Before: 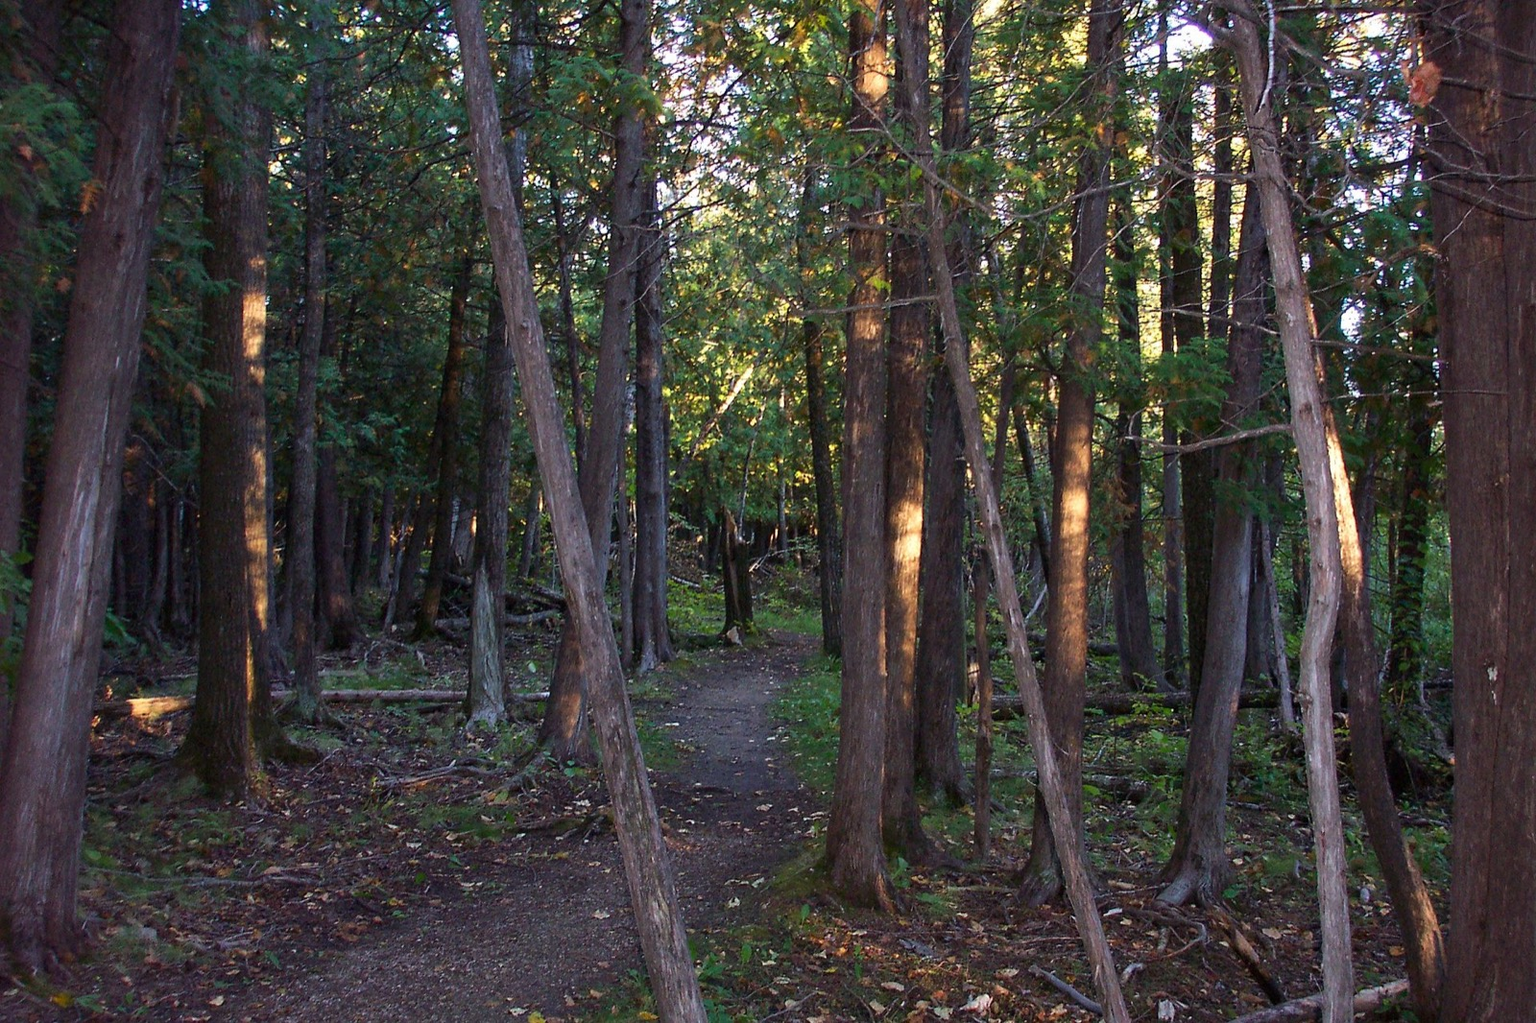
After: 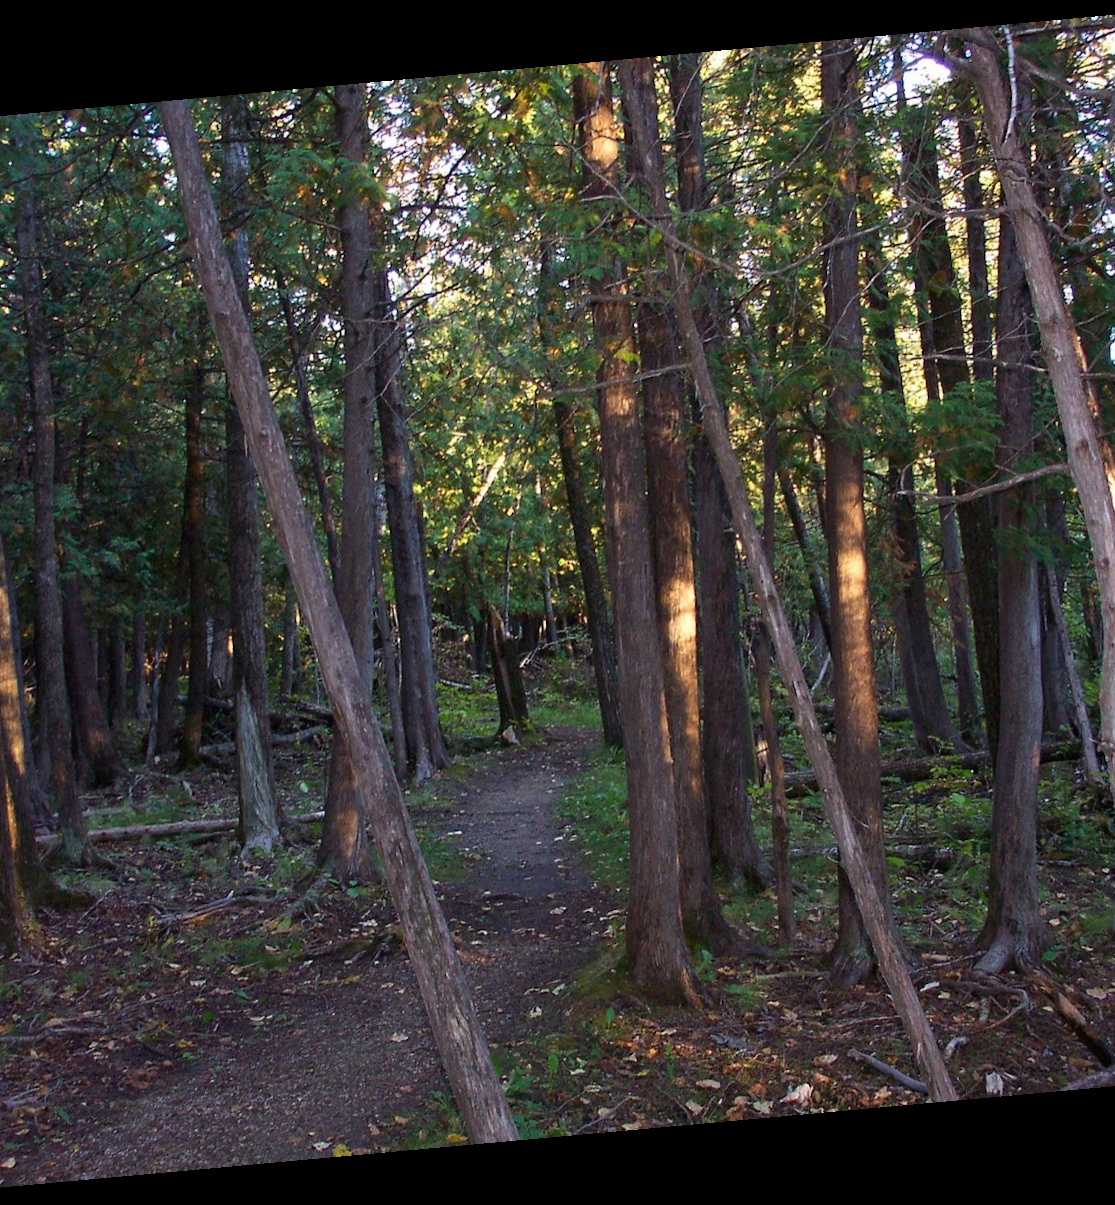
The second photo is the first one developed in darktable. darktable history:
rotate and perspective: rotation -5.2°, automatic cropping off
crop and rotate: left 18.442%, right 15.508%
